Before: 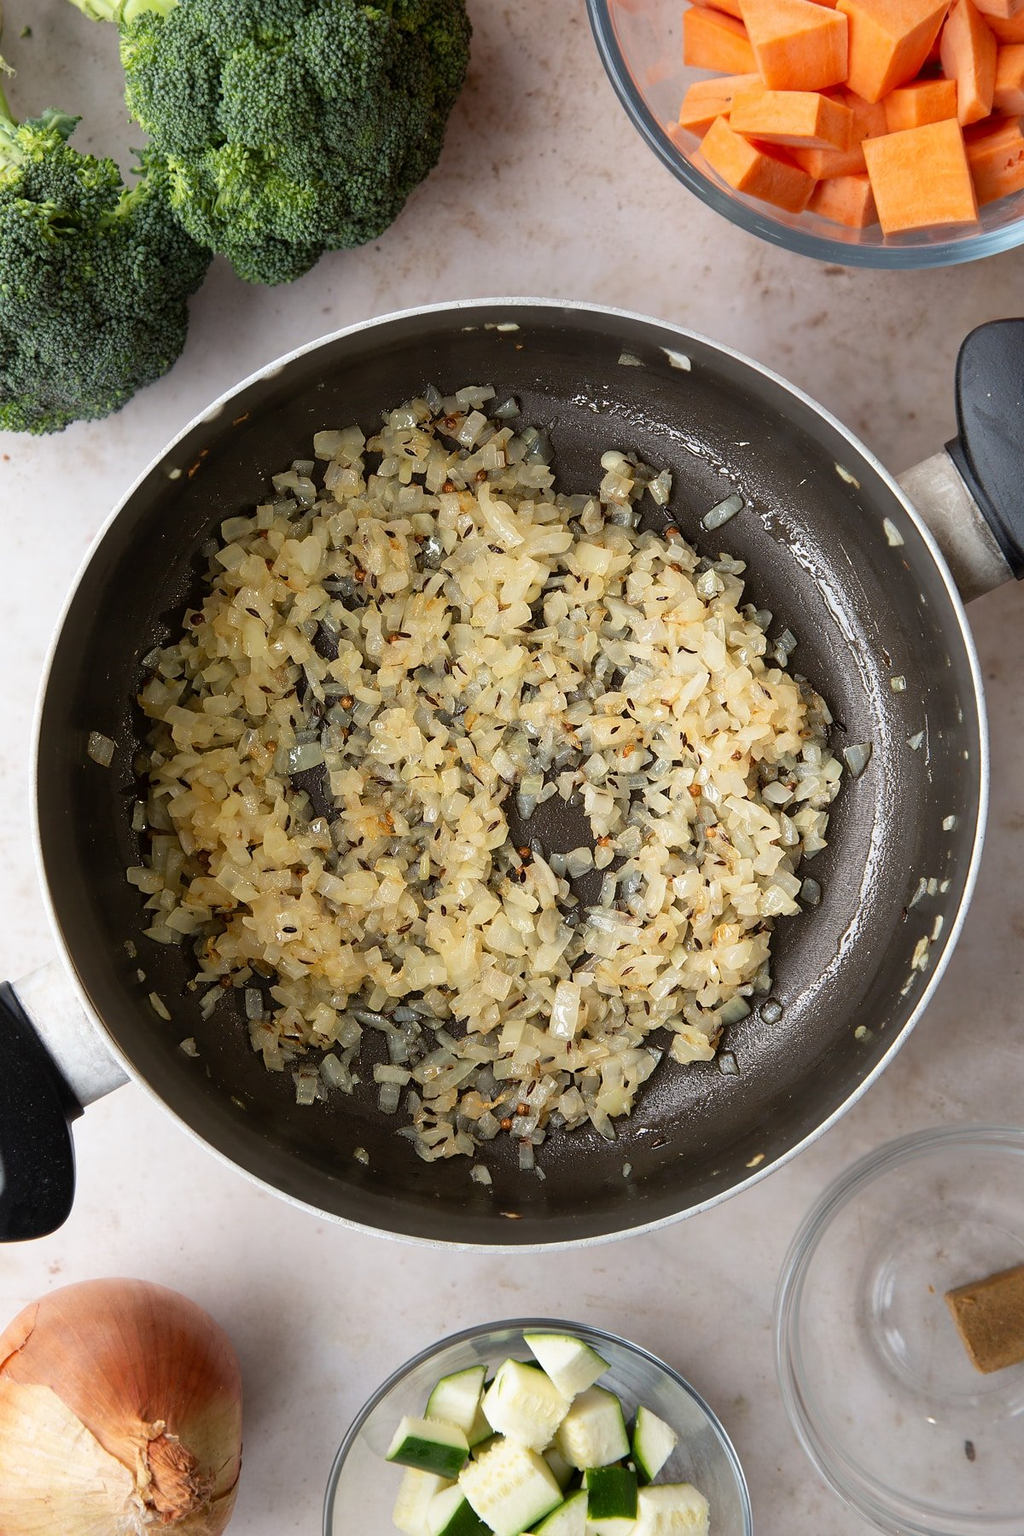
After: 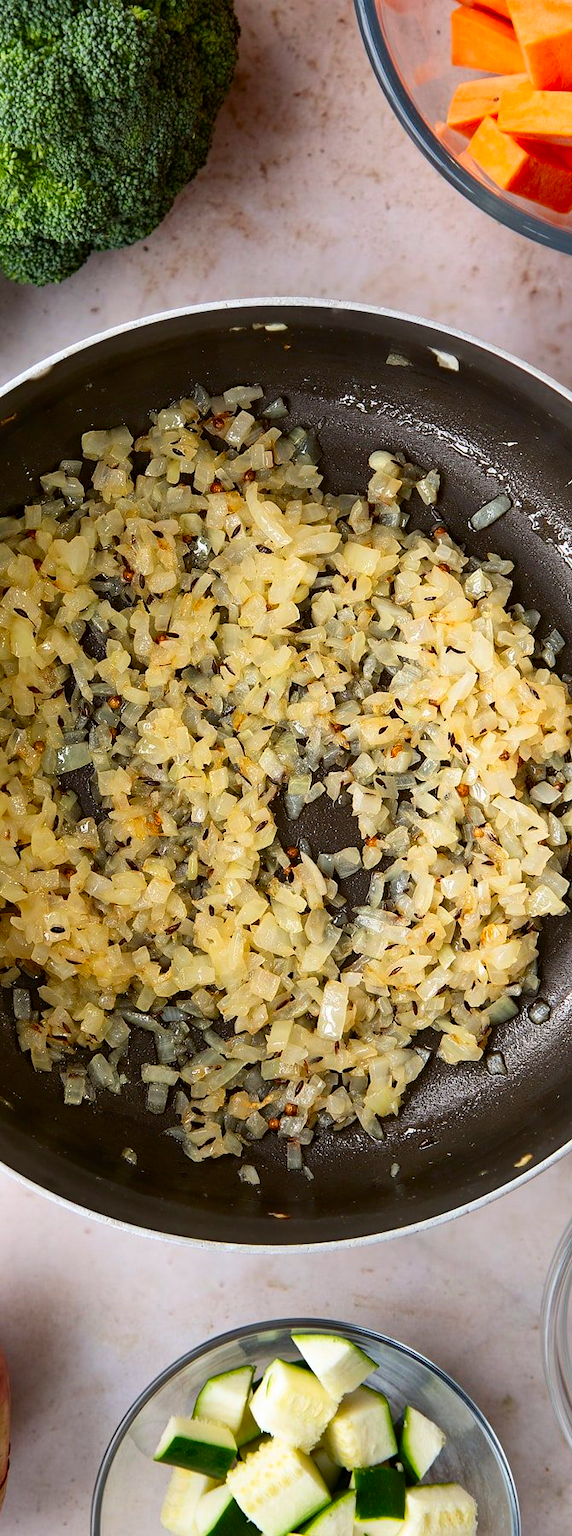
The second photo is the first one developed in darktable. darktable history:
crop and rotate: left 22.669%, right 21.398%
shadows and highlights: soften with gaussian
contrast brightness saturation: contrast 0.161, saturation 0.316
haze removal: compatibility mode true, adaptive false
